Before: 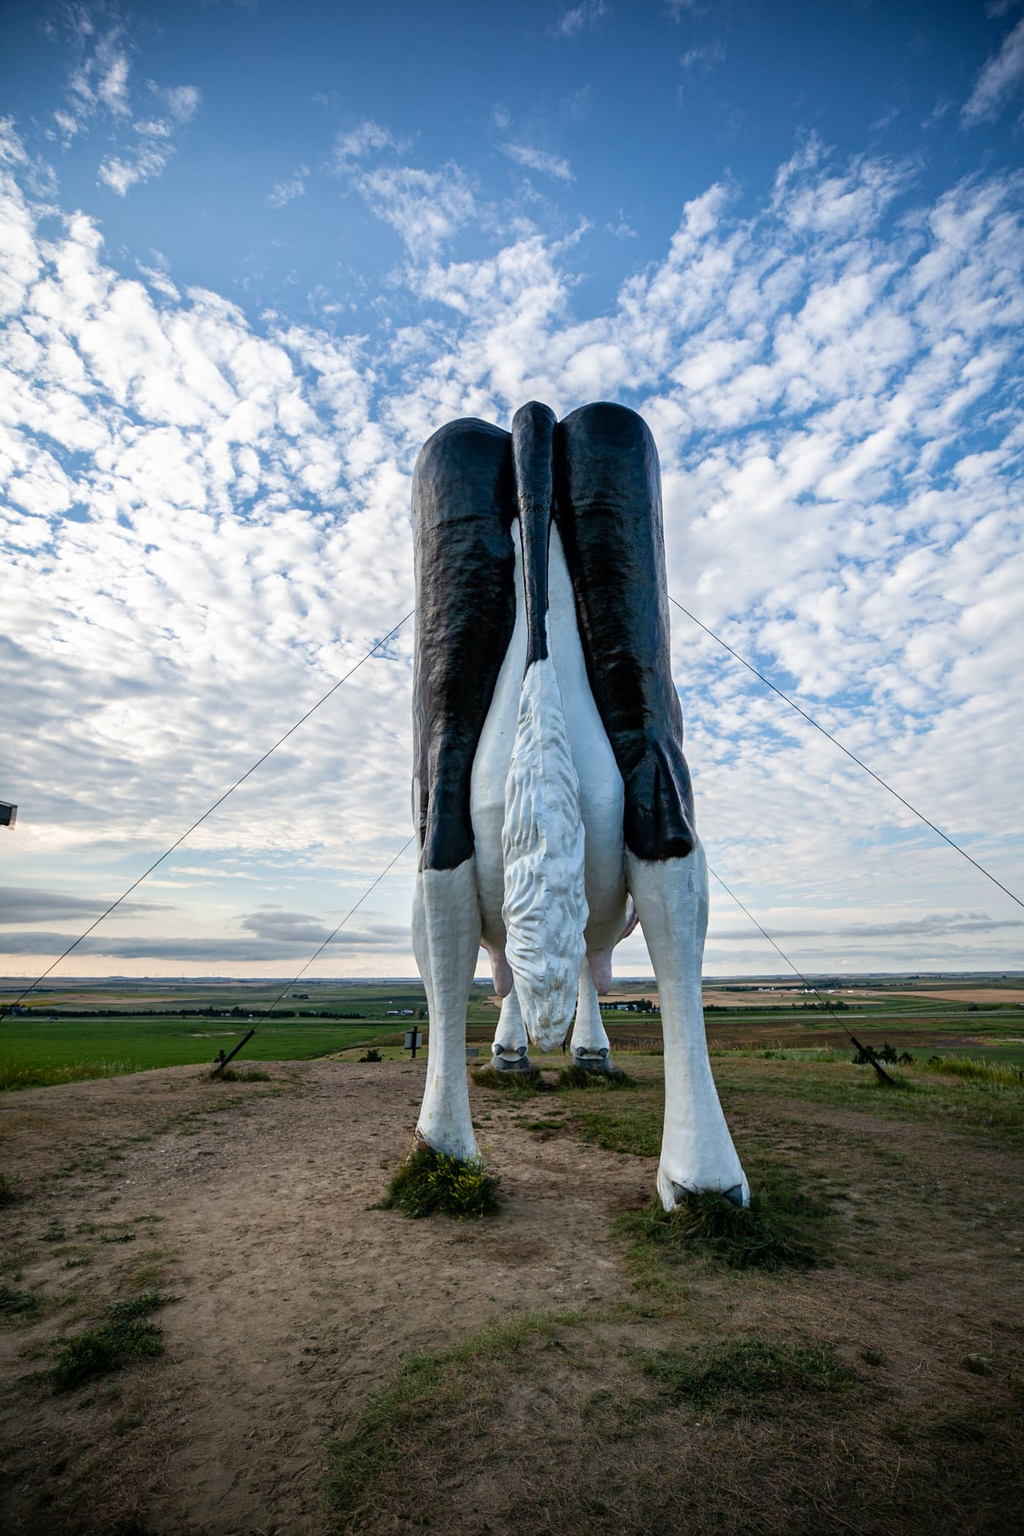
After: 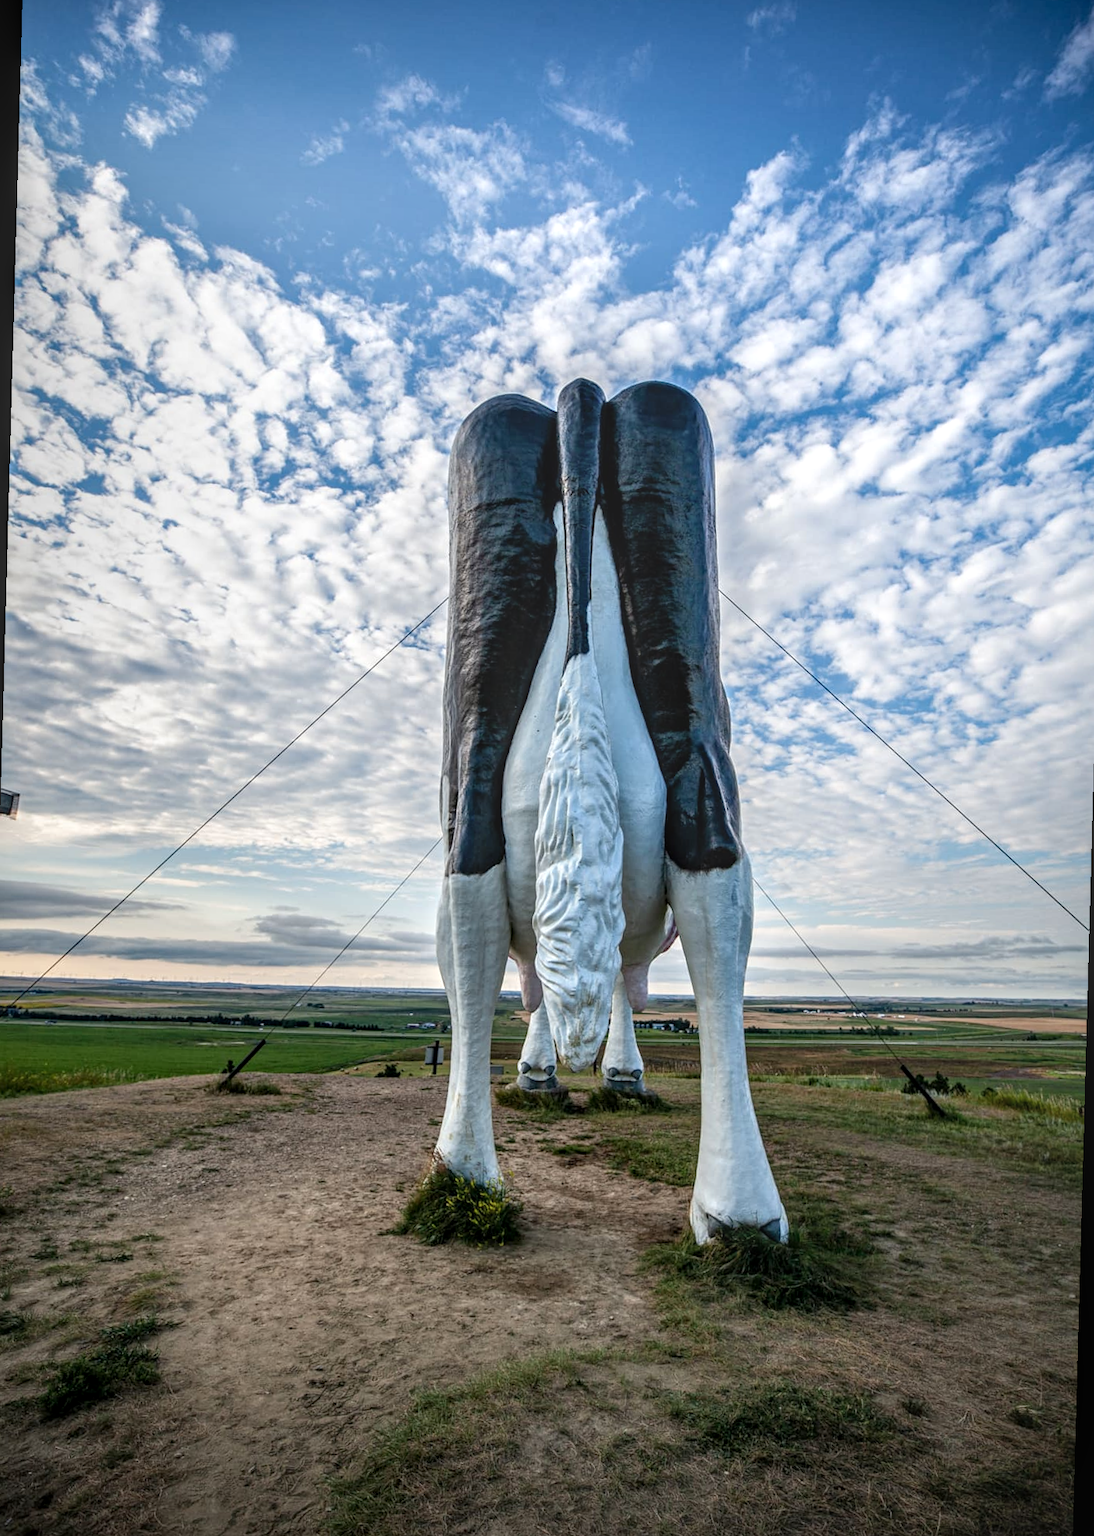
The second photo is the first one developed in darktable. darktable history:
local contrast: highlights 0%, shadows 0%, detail 133%
exposure: exposure 0.2 EV, compensate highlight preservation false
rotate and perspective: rotation 1.57°, crop left 0.018, crop right 0.982, crop top 0.039, crop bottom 0.961
